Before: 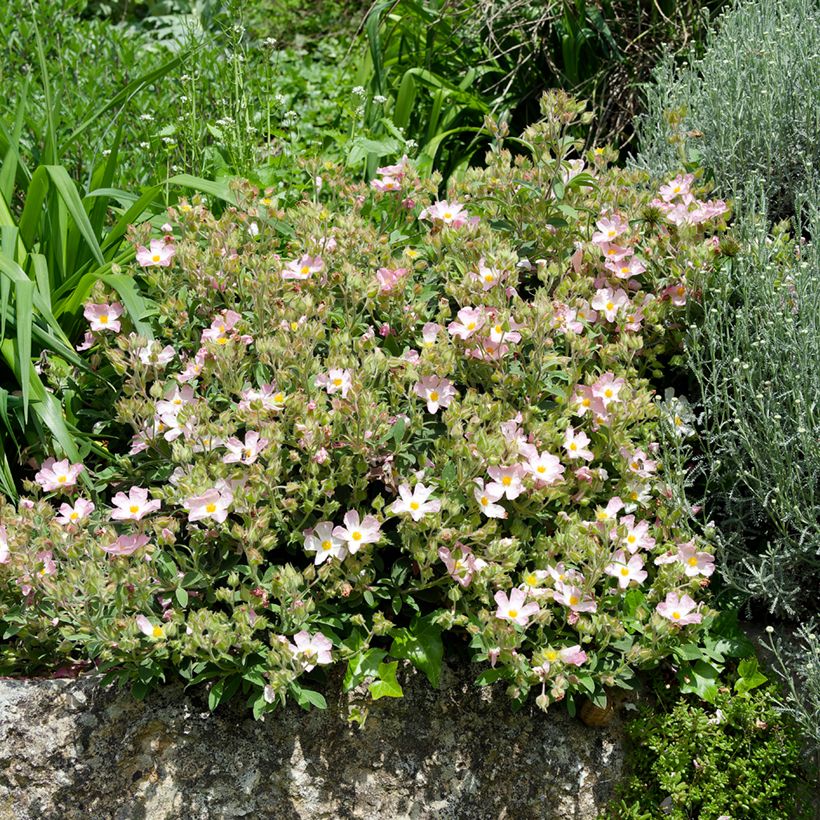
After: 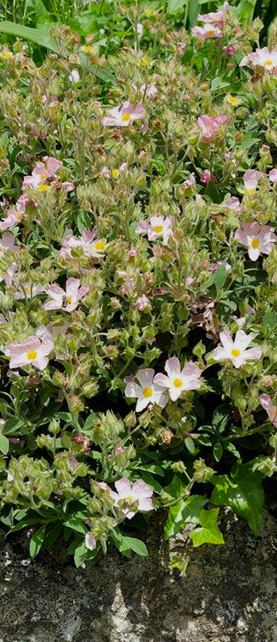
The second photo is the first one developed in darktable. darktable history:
crop and rotate: left 21.943%, top 18.701%, right 44.22%, bottom 2.978%
shadows and highlights: radius 121.95, shadows 21.62, white point adjustment -9.57, highlights -15.03, soften with gaussian
